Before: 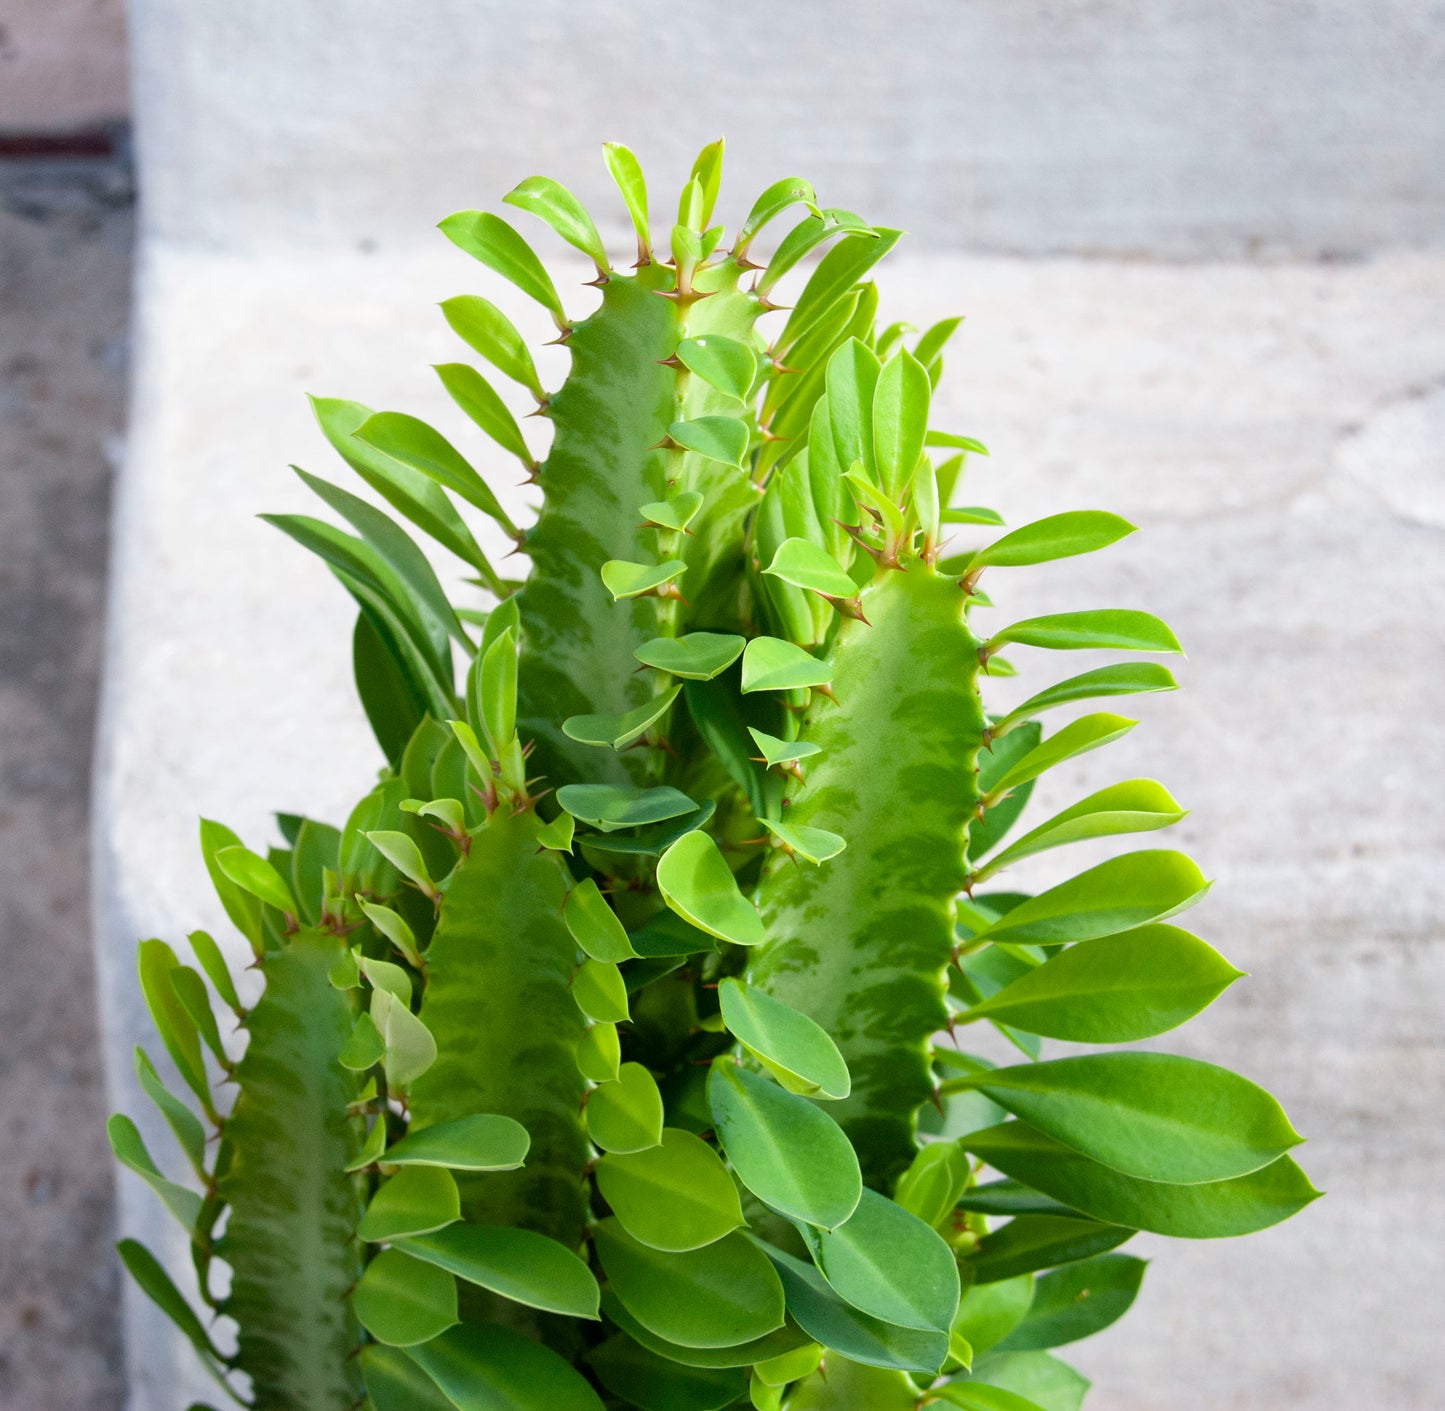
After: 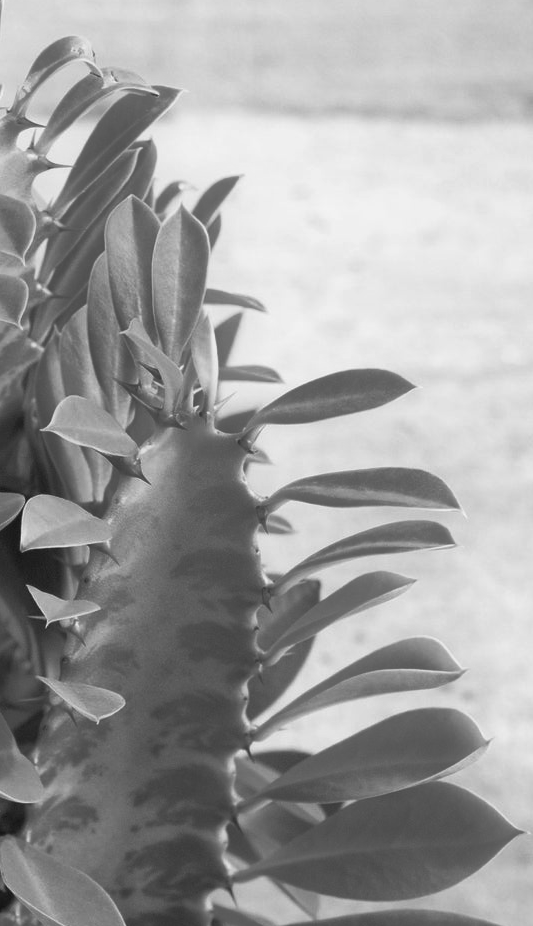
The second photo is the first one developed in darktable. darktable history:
crop and rotate: left 49.936%, top 10.094%, right 13.136%, bottom 24.256%
monochrome: a 0, b 0, size 0.5, highlights 0.57
